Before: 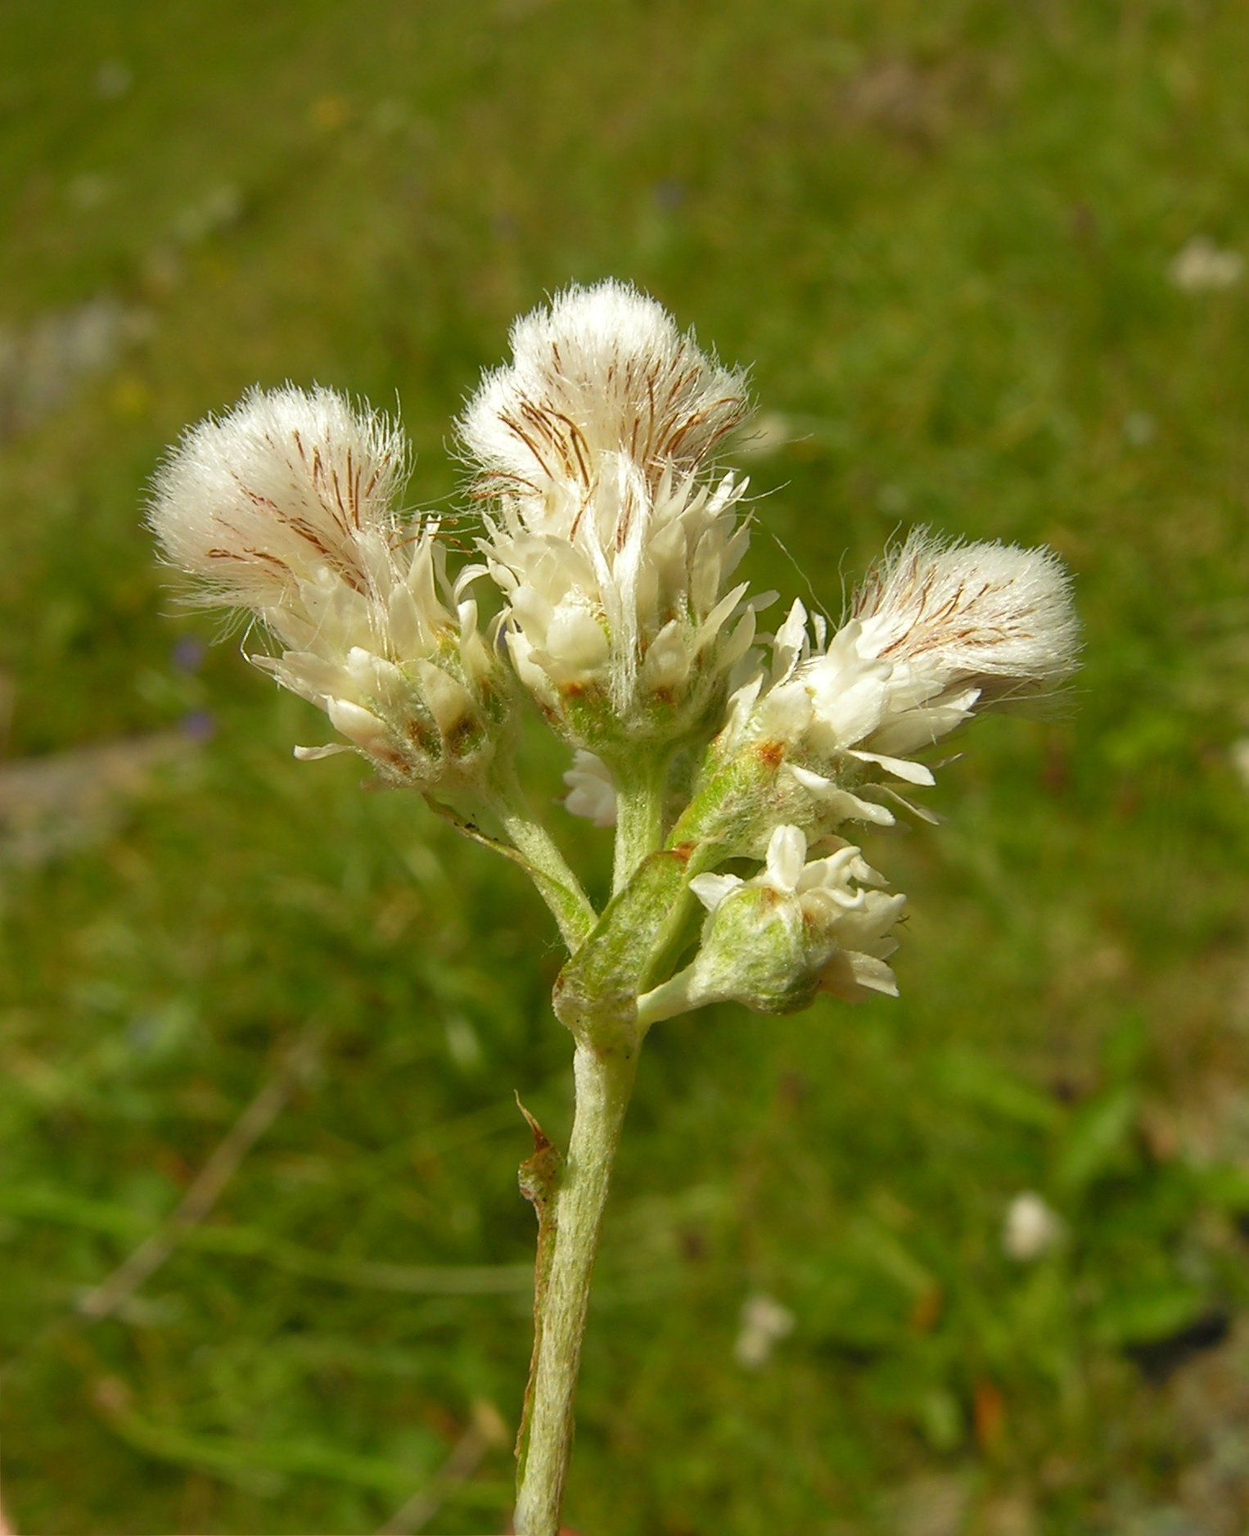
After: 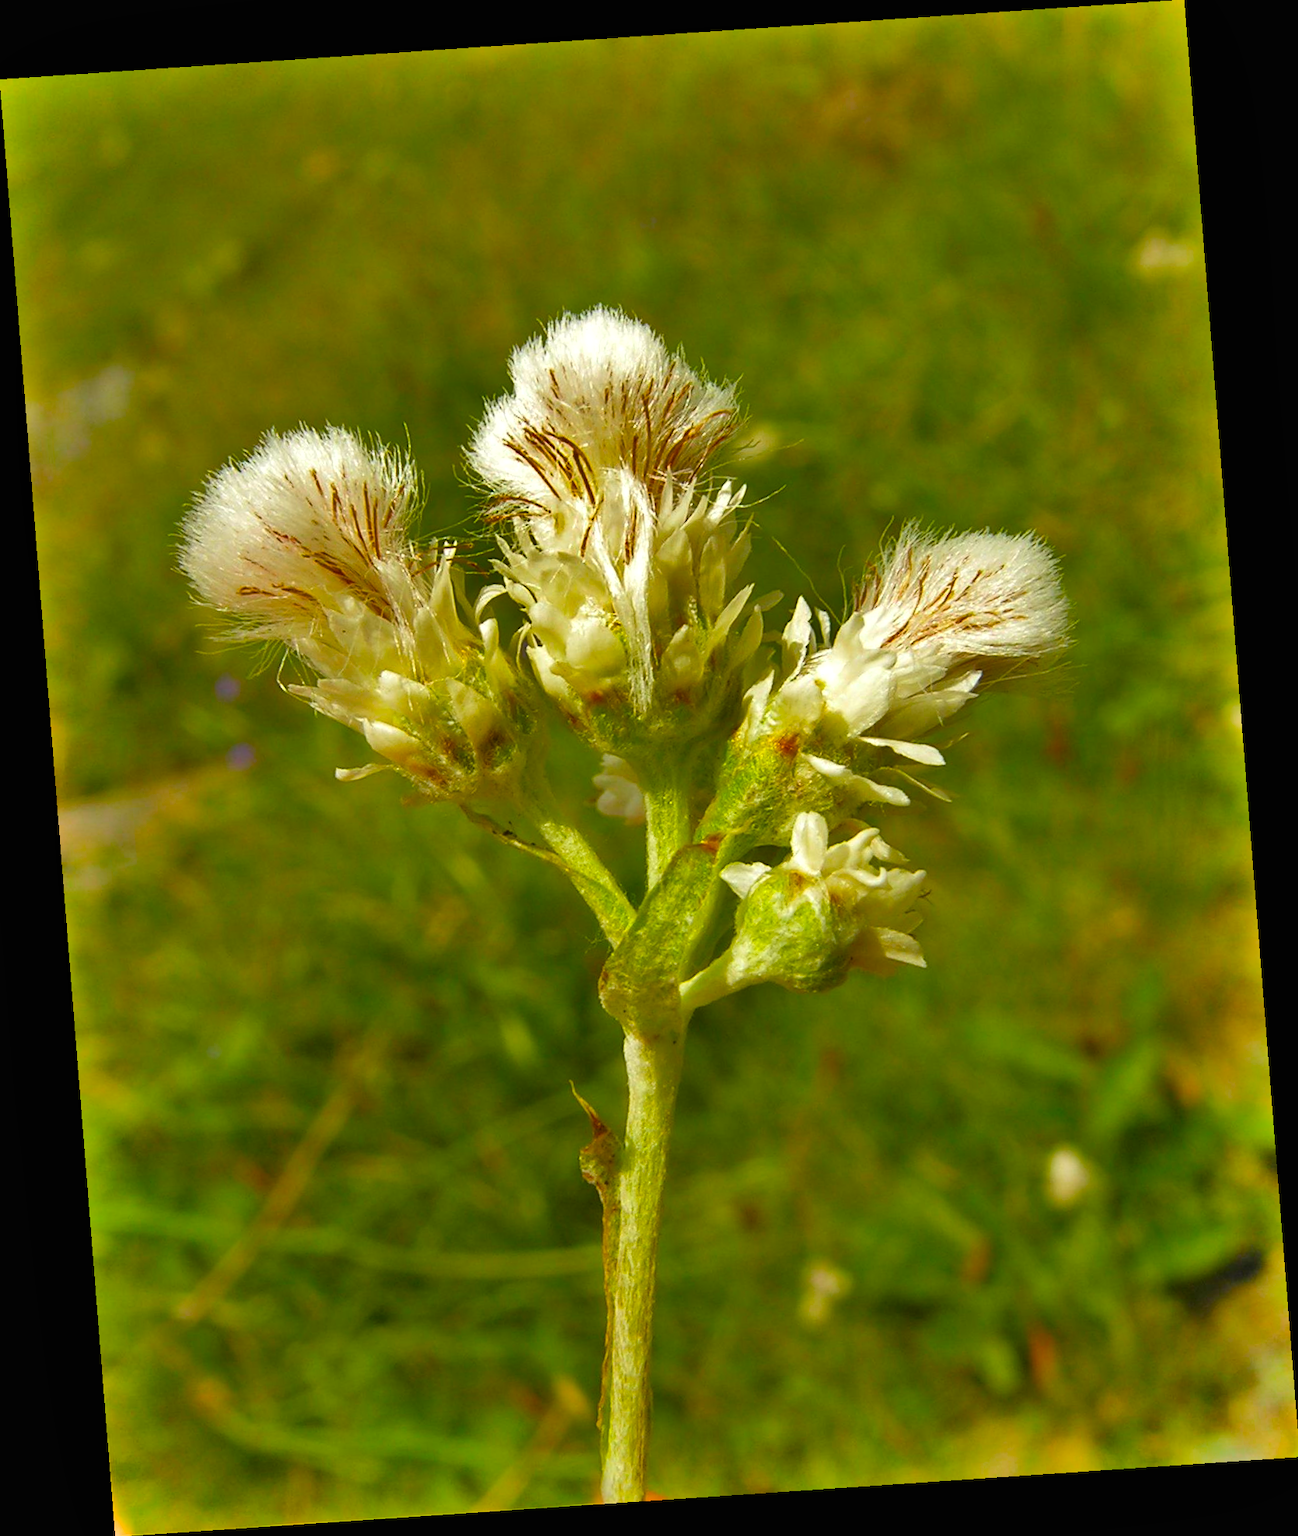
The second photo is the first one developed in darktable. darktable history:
rotate and perspective: rotation -4.2°, shear 0.006, automatic cropping off
color balance rgb: linear chroma grading › global chroma 15%, perceptual saturation grading › global saturation 30%
shadows and highlights: shadows 80.73, white point adjustment -9.07, highlights -61.46, soften with gaussian
exposure: black level correction 0, exposure 0.4 EV, compensate exposure bias true, compensate highlight preservation false
